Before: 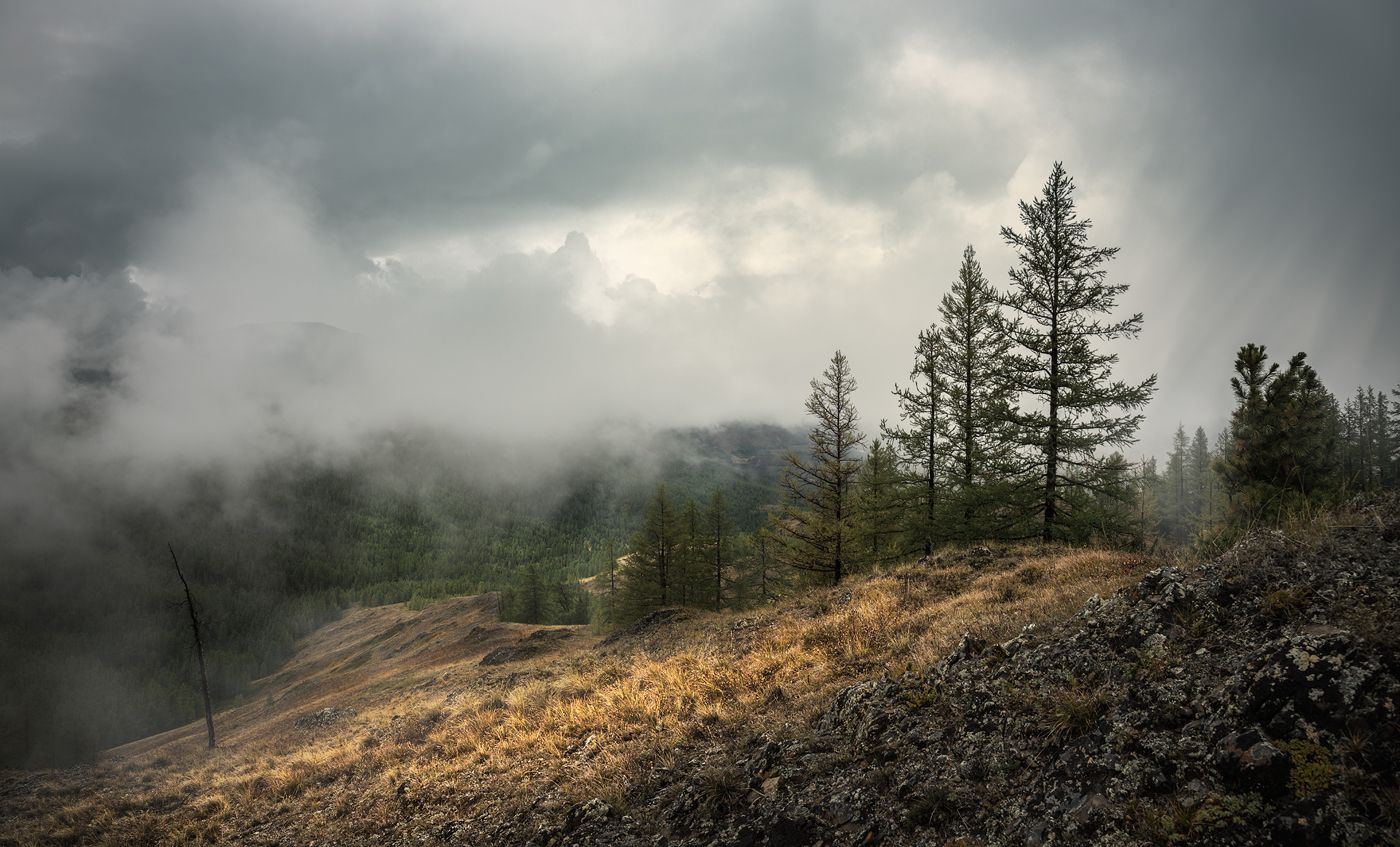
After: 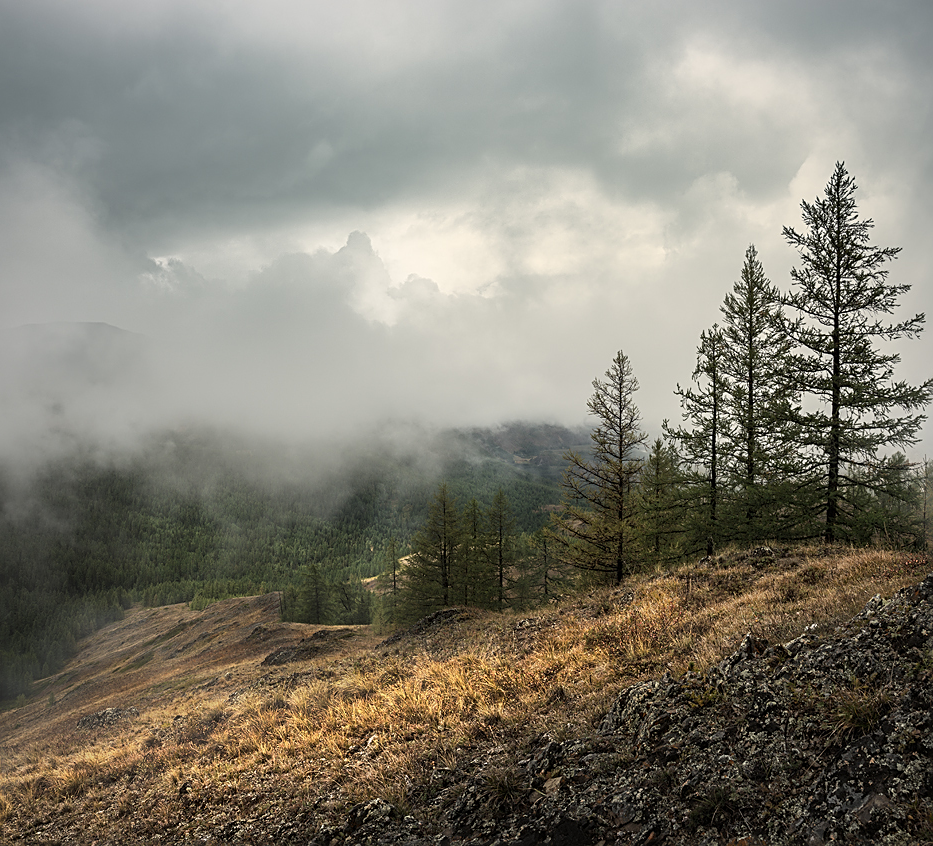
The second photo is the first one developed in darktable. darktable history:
crop and rotate: left 15.589%, right 17.719%
sharpen: on, module defaults
